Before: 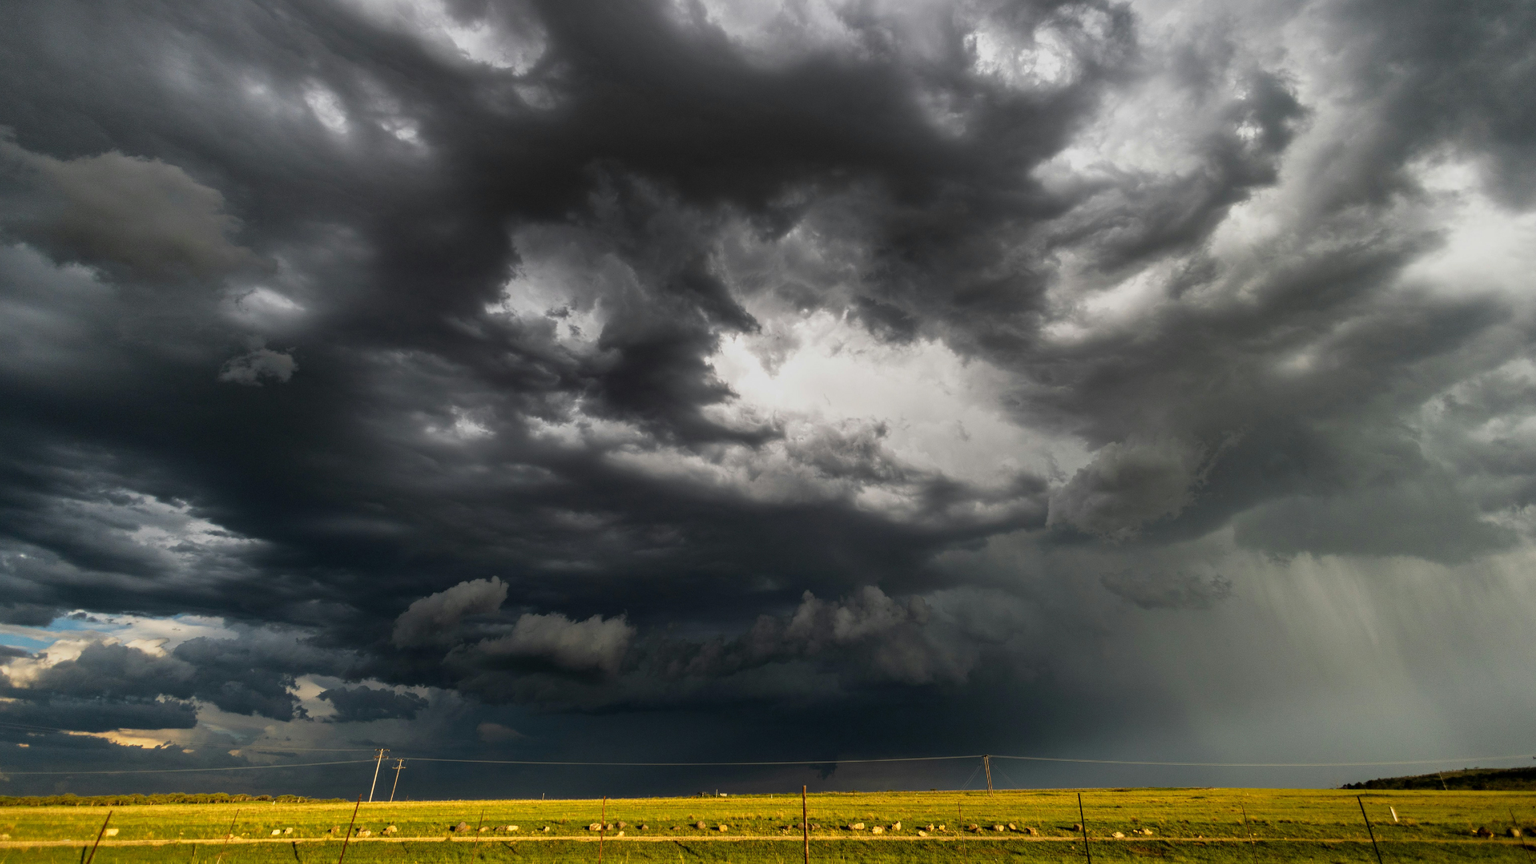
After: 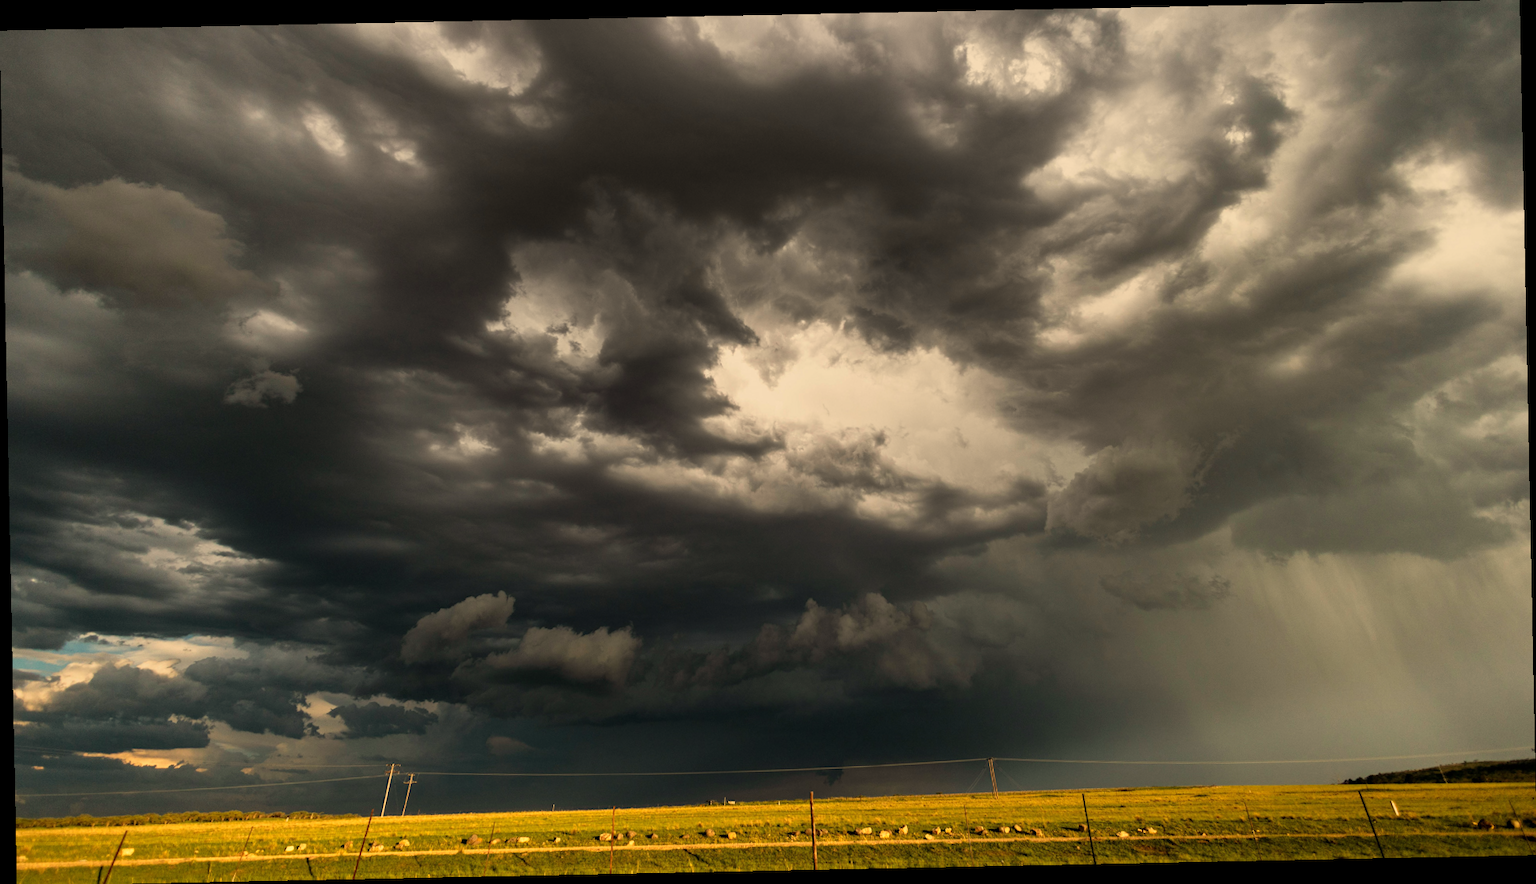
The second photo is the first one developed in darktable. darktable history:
white balance: red 1.123, blue 0.83
rotate and perspective: rotation -1.17°, automatic cropping off
